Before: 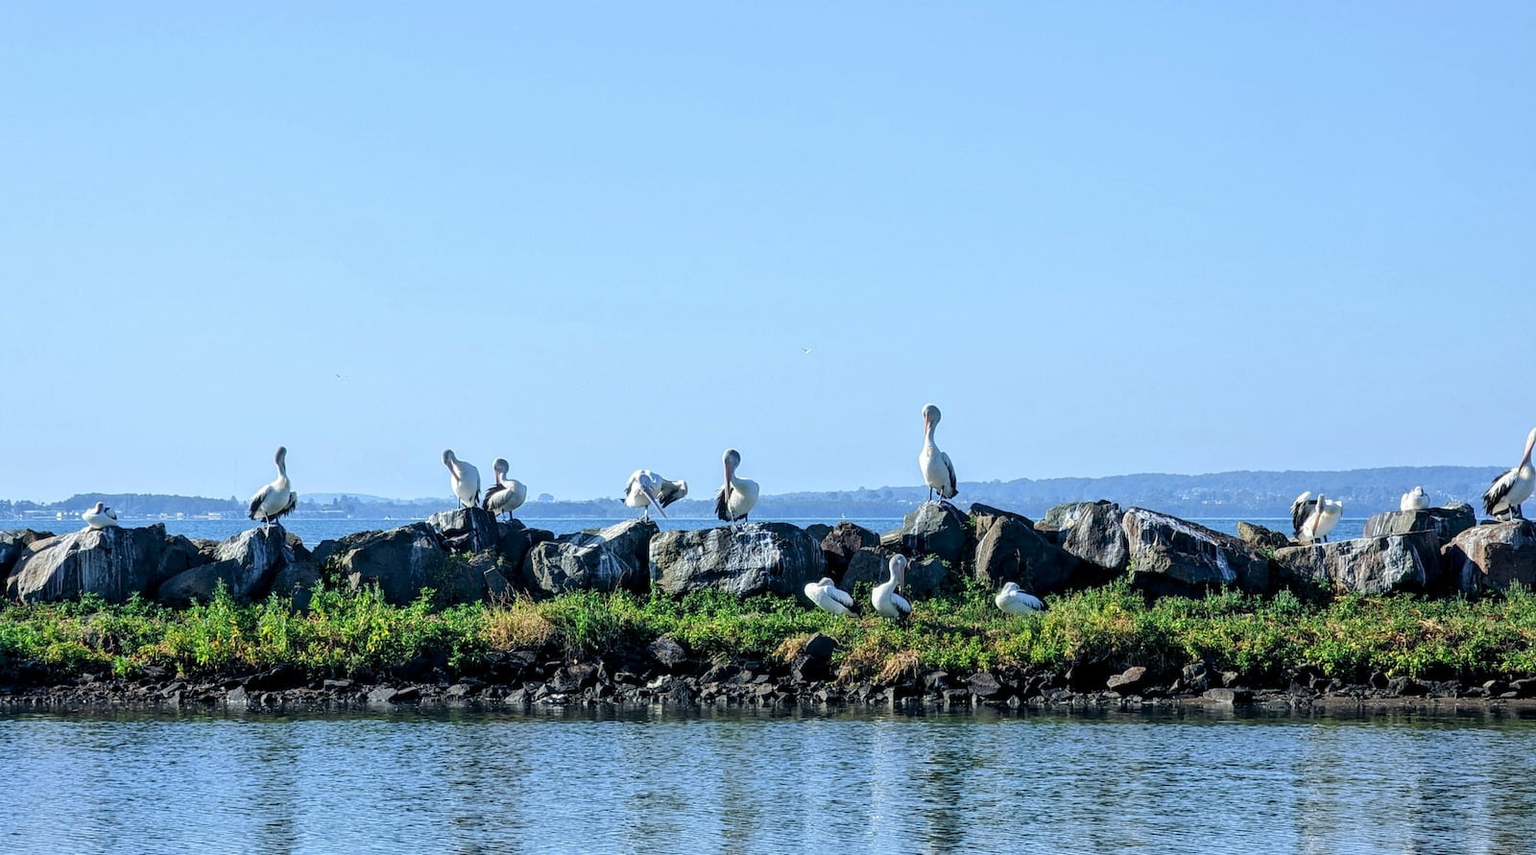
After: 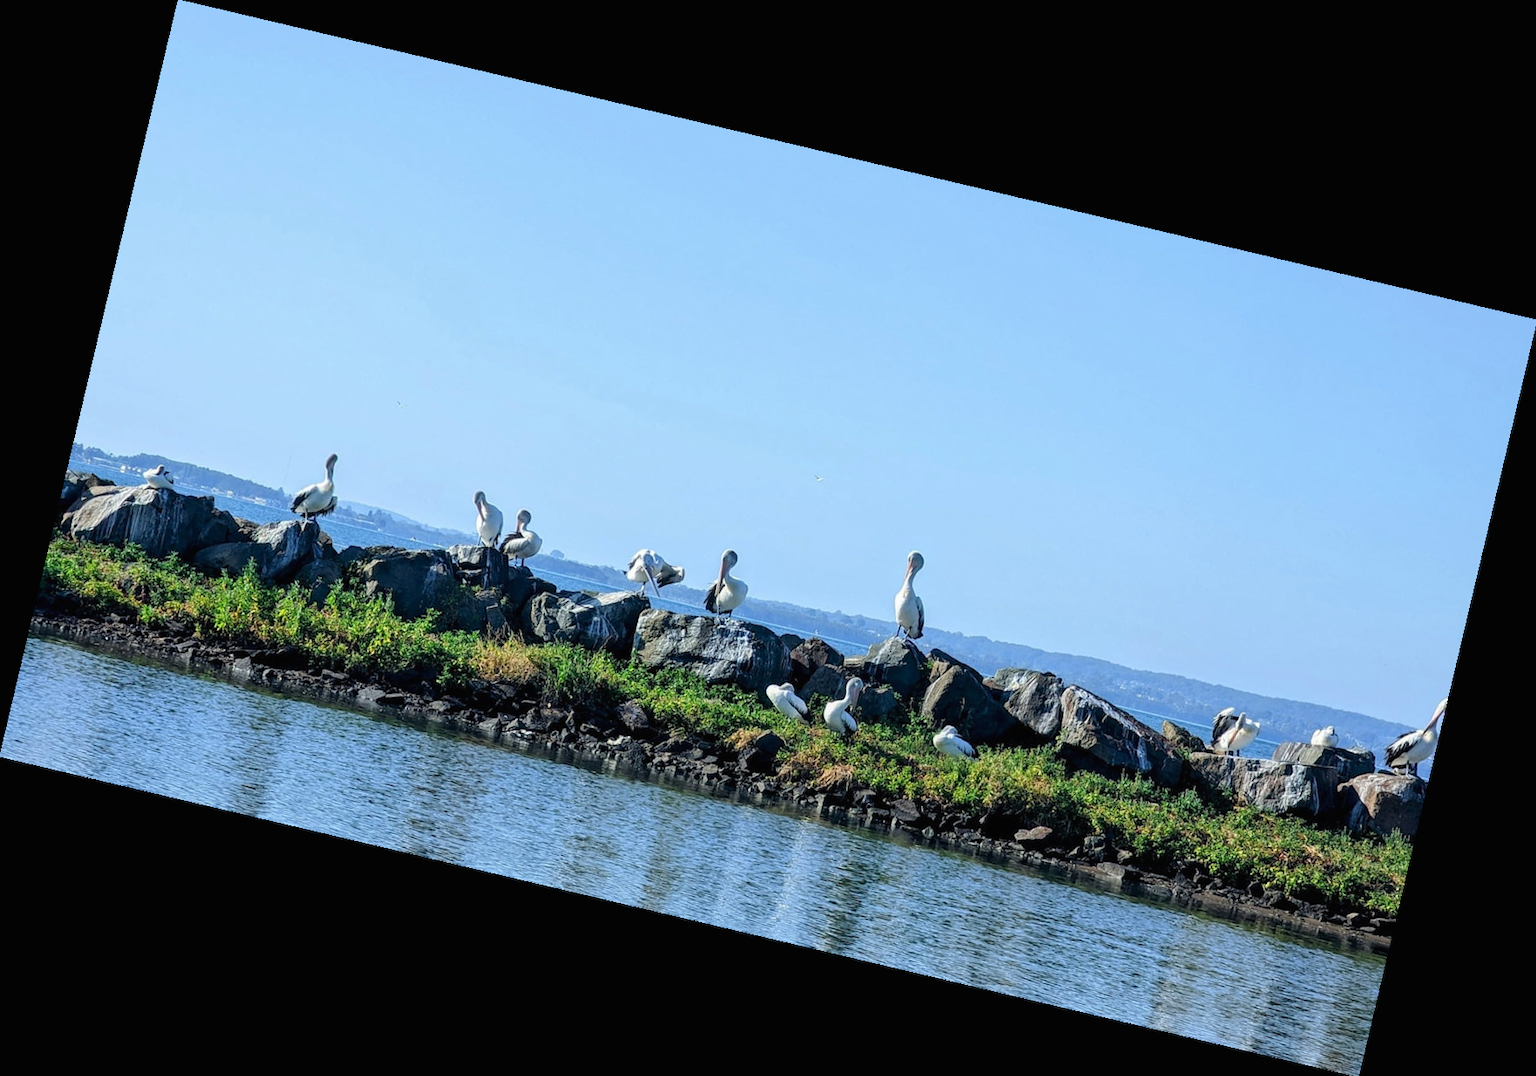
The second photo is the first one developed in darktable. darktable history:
rotate and perspective: rotation 13.27°, automatic cropping off
contrast brightness saturation: contrast -0.02, brightness -0.01, saturation 0.03
